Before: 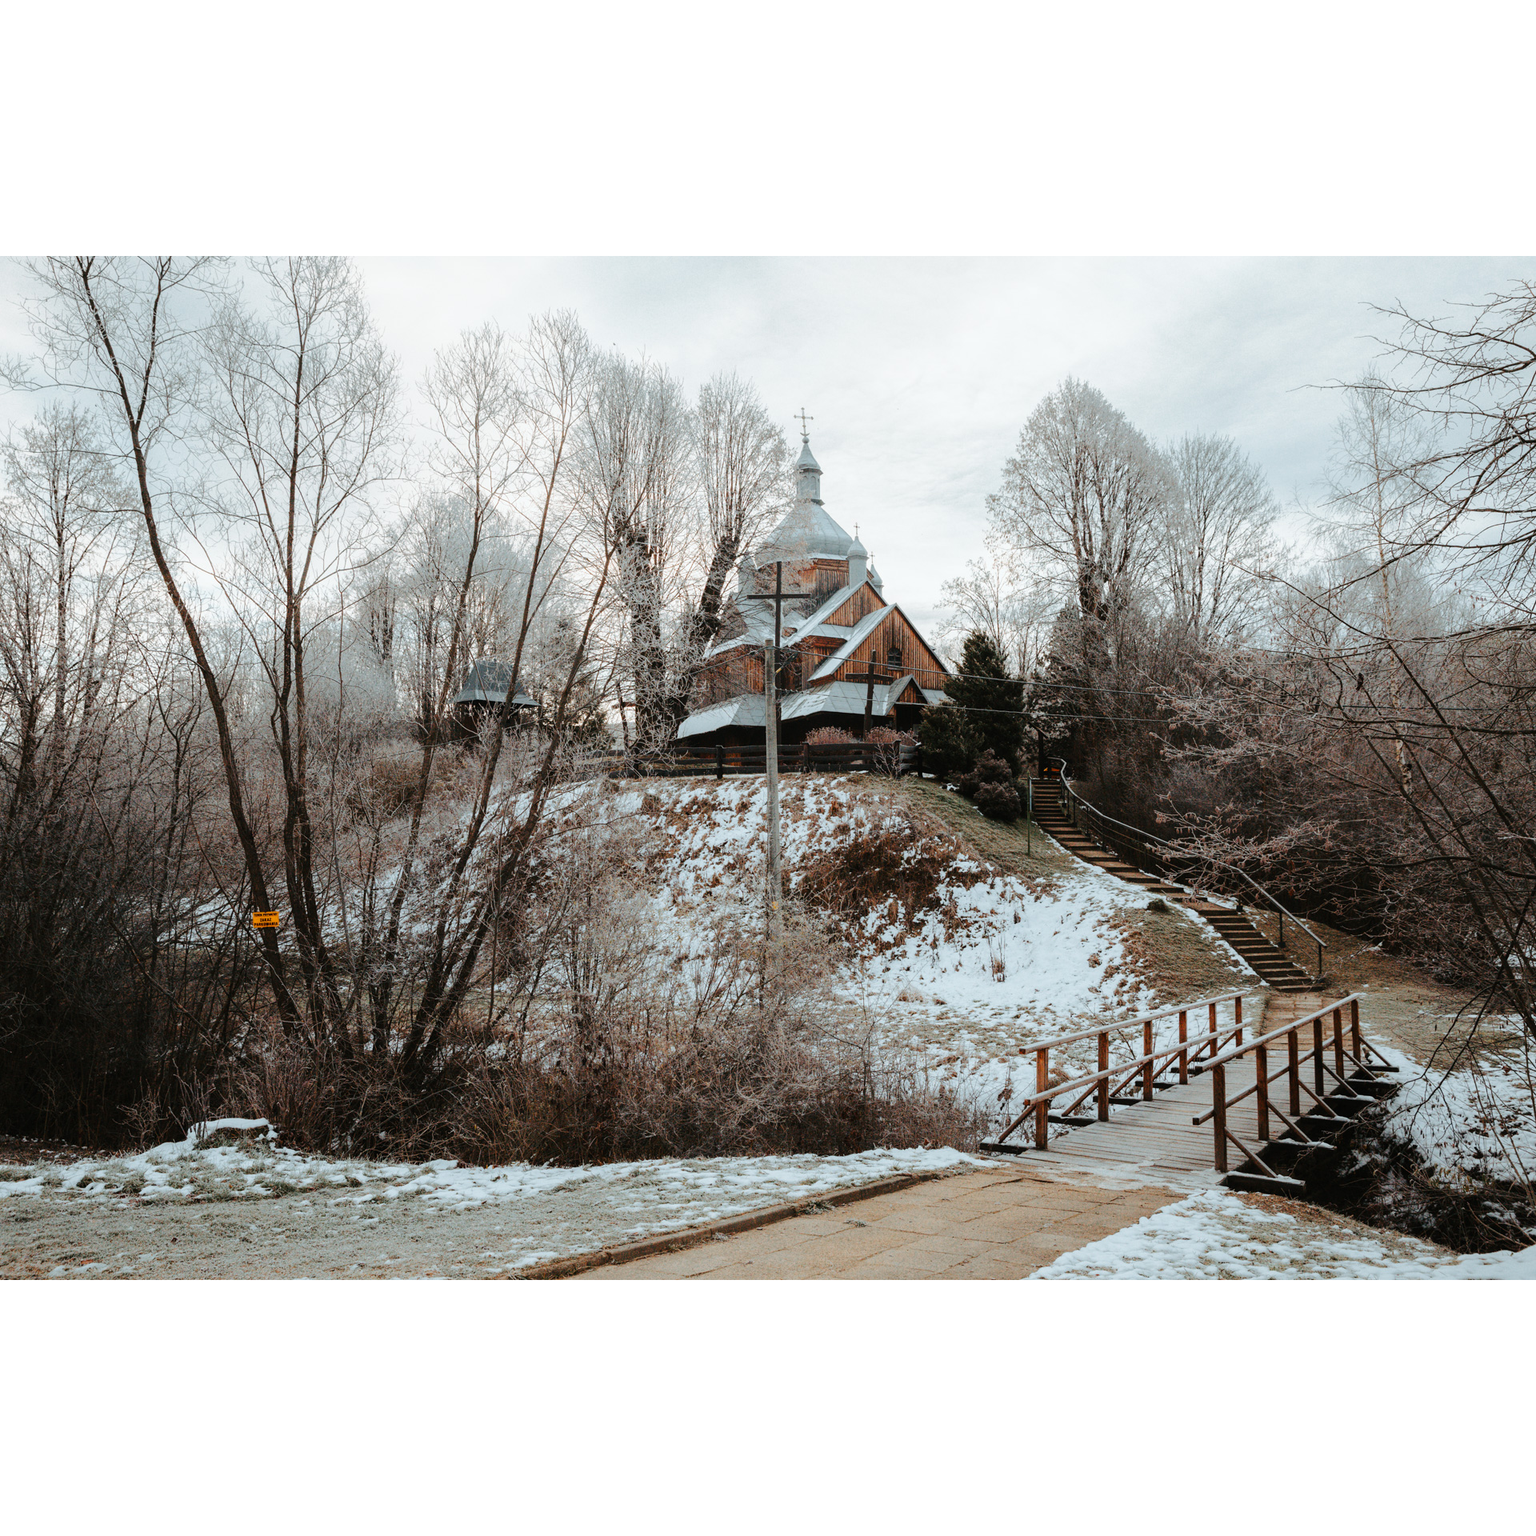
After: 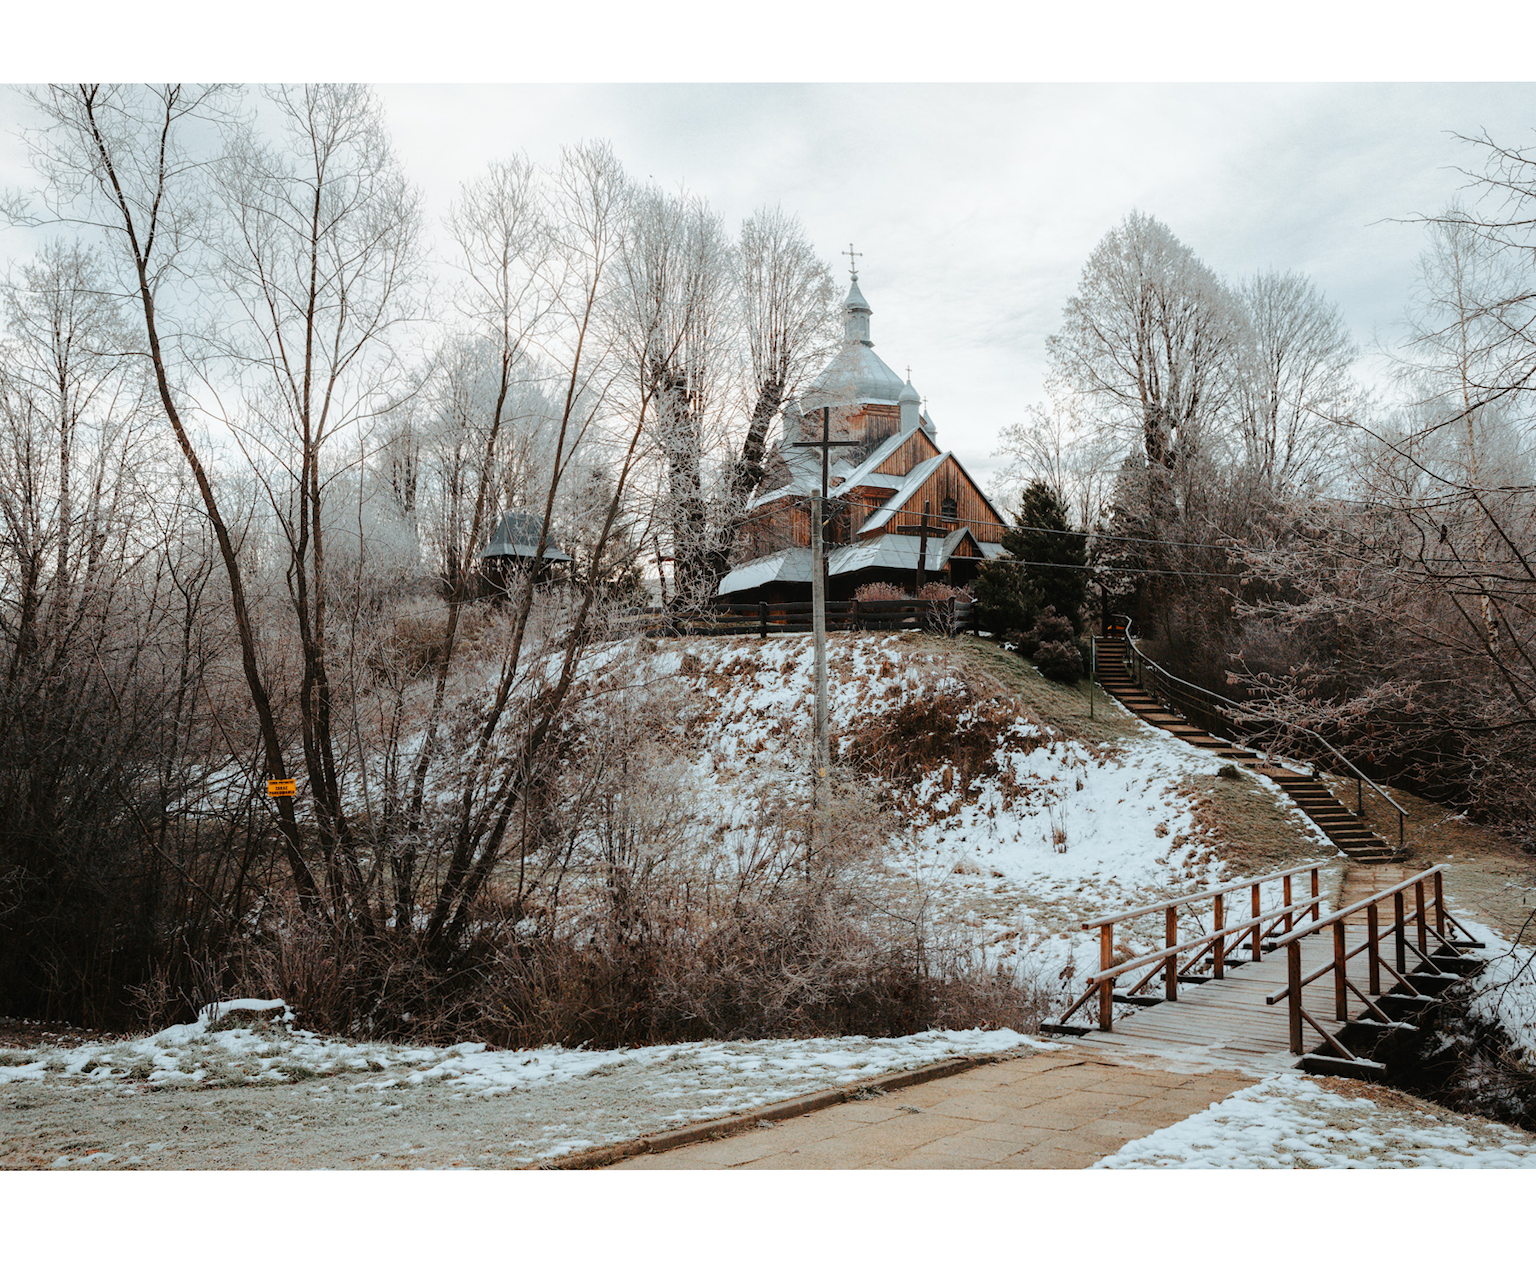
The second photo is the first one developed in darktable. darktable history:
crop and rotate: angle 0.075°, top 11.574%, right 5.674%, bottom 10.973%
